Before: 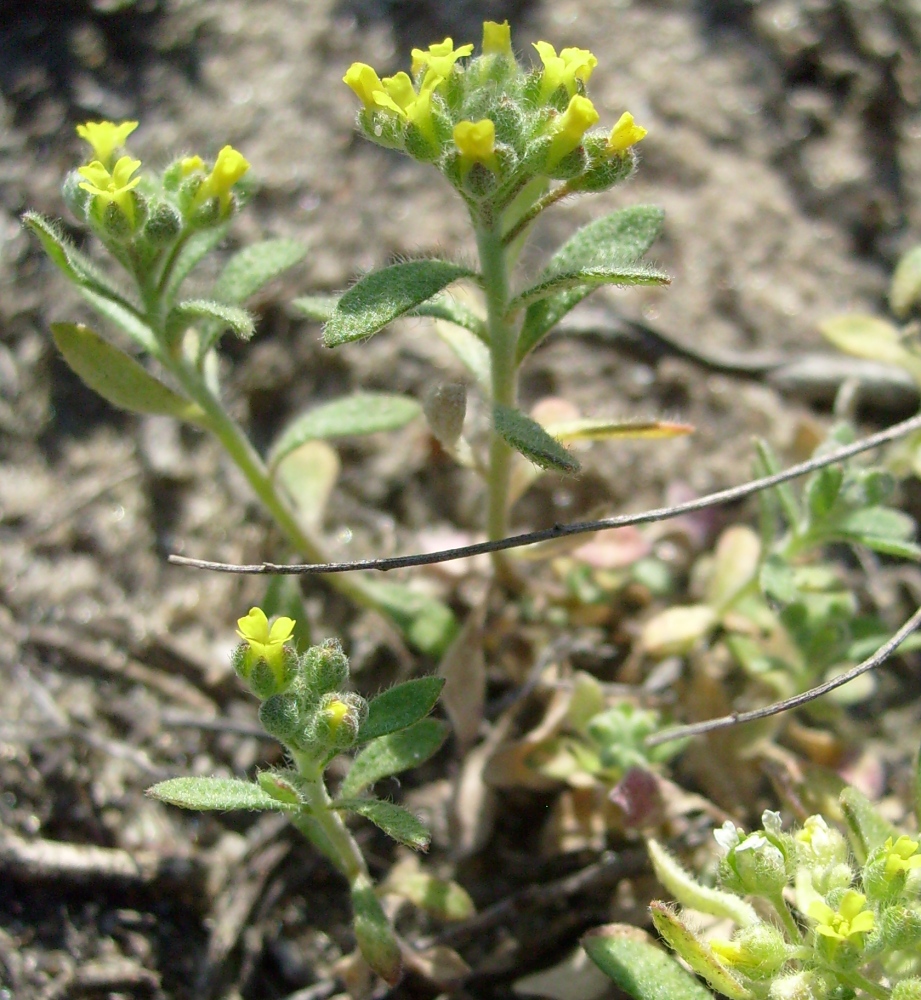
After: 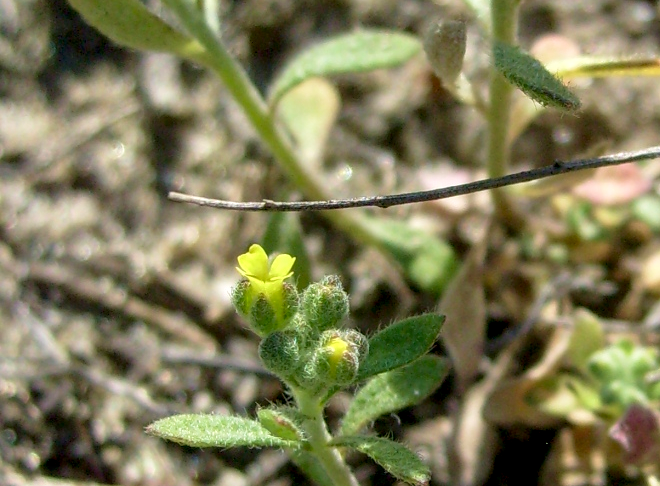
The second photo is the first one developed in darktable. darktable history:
velvia: on, module defaults
crop: top 36.334%, right 28.236%, bottom 15.013%
tone equalizer: on, module defaults
color balance rgb: global offset › luminance -0.889%, perceptual saturation grading › global saturation 0.725%
local contrast: on, module defaults
